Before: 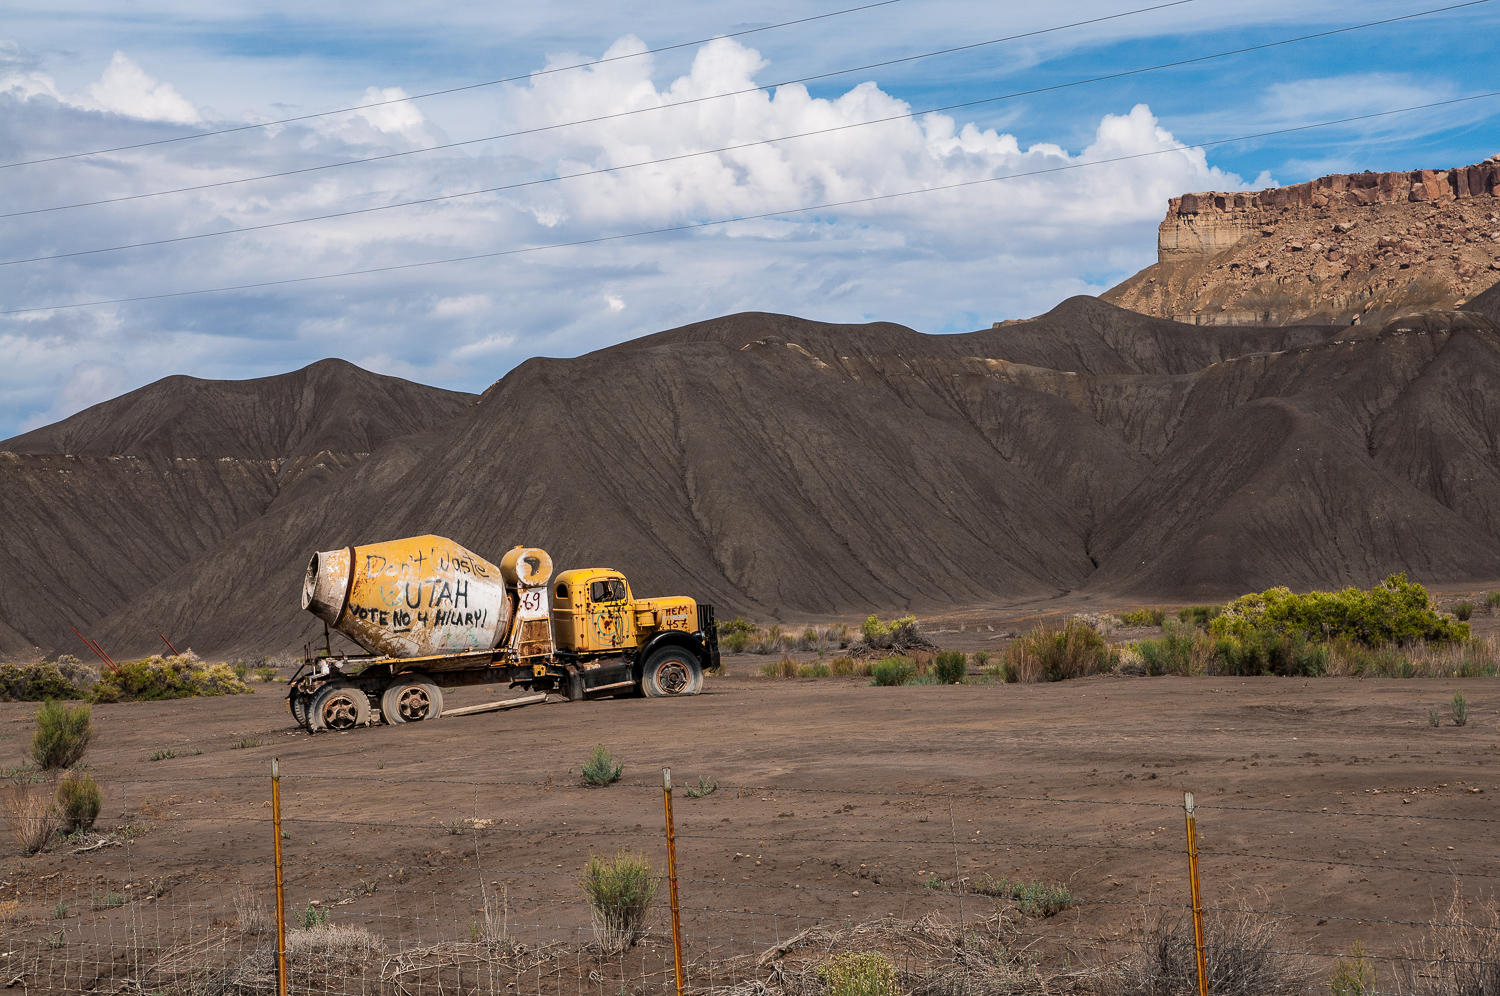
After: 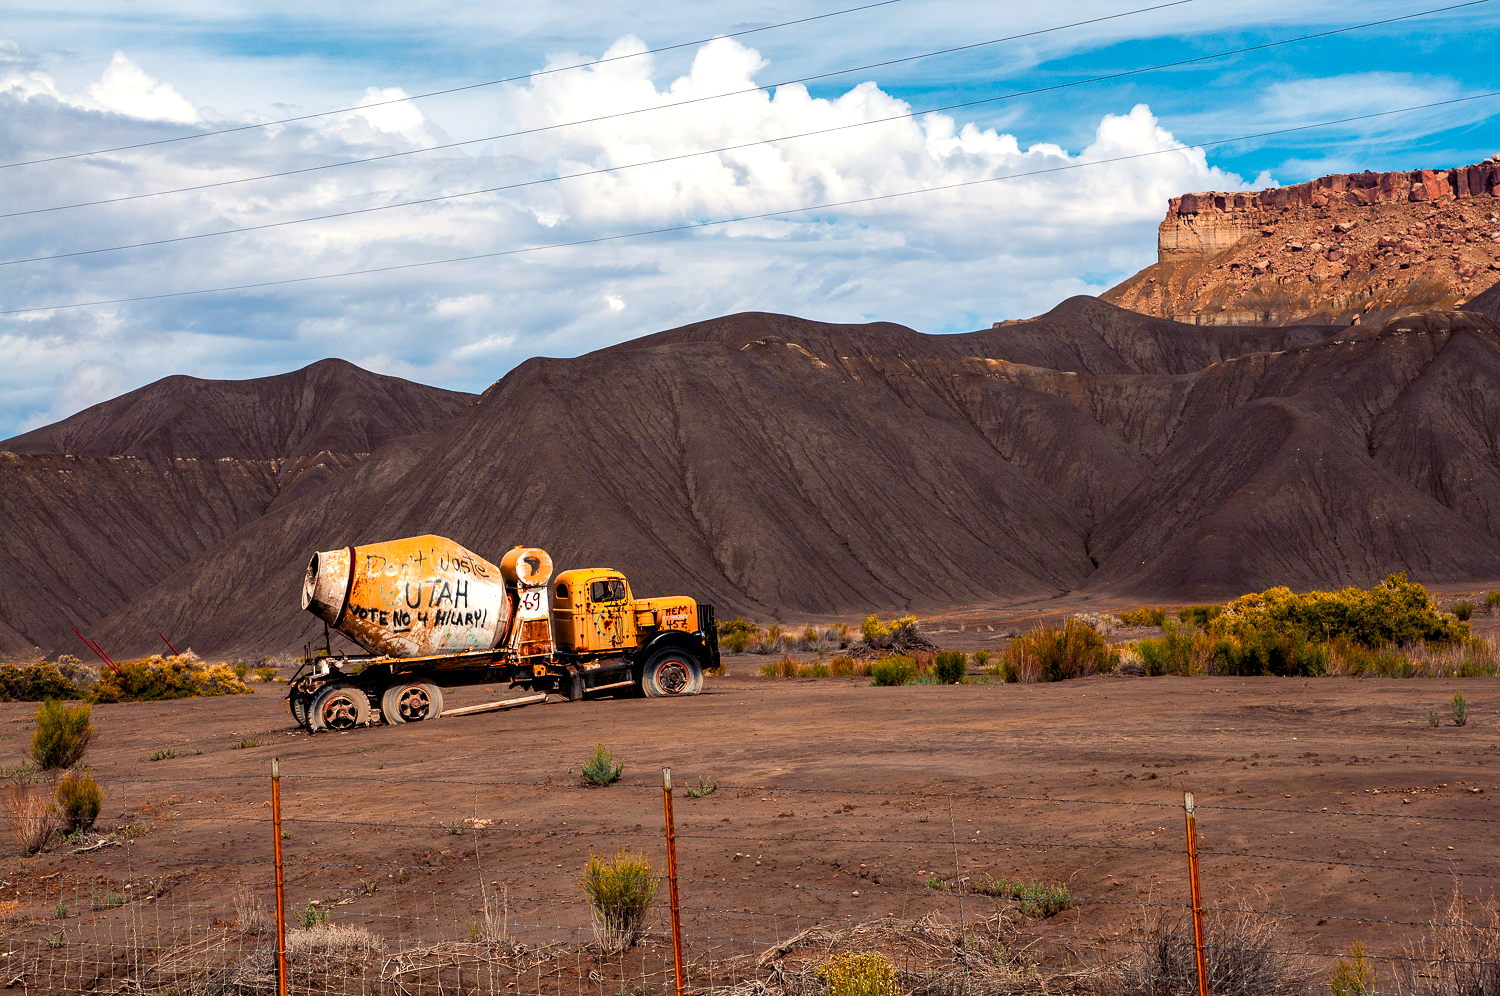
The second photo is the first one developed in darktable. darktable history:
color zones: curves: ch1 [(0.239, 0.552) (0.75, 0.5)]; ch2 [(0.25, 0.462) (0.749, 0.457)], mix 25.94%
color balance rgb: shadows lift › luminance -21.66%, shadows lift › chroma 6.57%, shadows lift › hue 270°, power › chroma 0.68%, power › hue 60°, highlights gain › luminance 6.08%, highlights gain › chroma 1.33%, highlights gain › hue 90°, global offset › luminance -0.87%, perceptual saturation grading › global saturation 26.86%, perceptual saturation grading › highlights -28.39%, perceptual saturation grading › mid-tones 15.22%, perceptual saturation grading › shadows 33.98%, perceptual brilliance grading › highlights 10%, perceptual brilliance grading › mid-tones 5%
